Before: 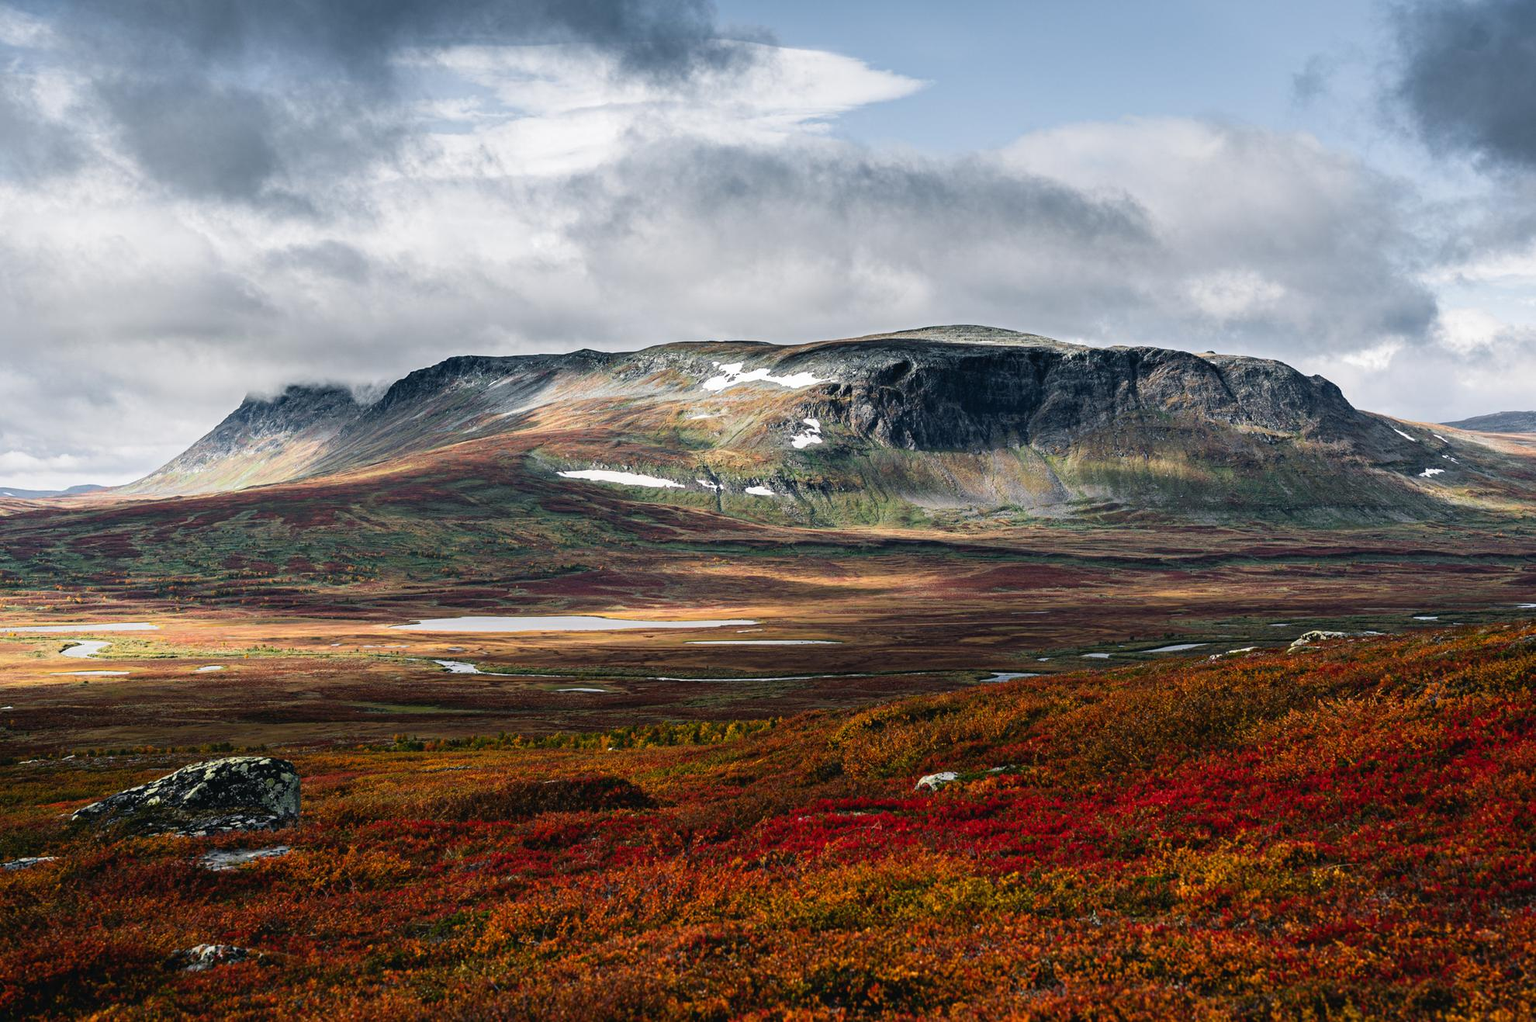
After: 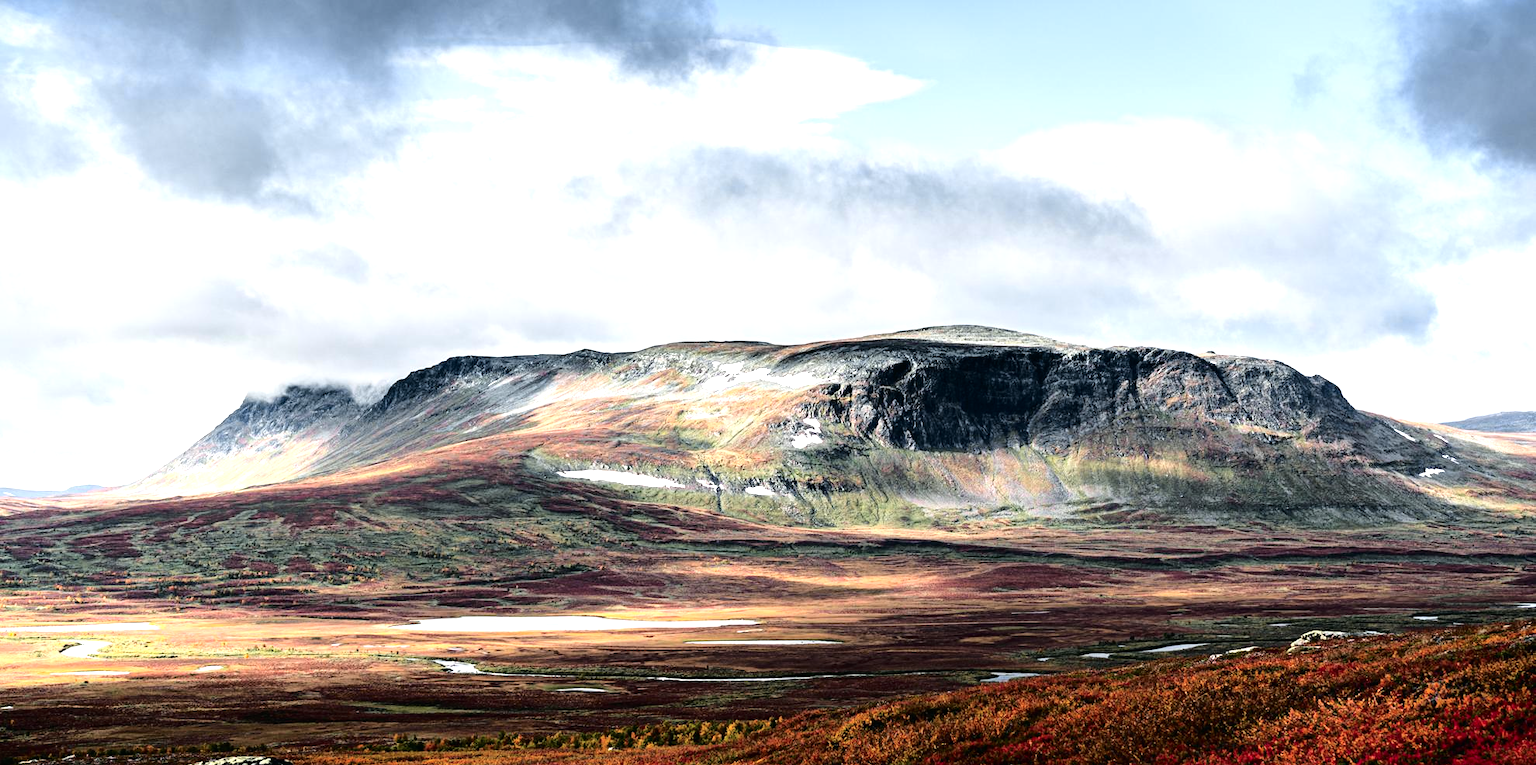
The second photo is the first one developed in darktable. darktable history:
tone equalizer: -8 EV -1.07 EV, -7 EV -1.02 EV, -6 EV -0.852 EV, -5 EV -0.577 EV, -3 EV 0.576 EV, -2 EV 0.895 EV, -1 EV 1 EV, +0 EV 1.08 EV
tone curve: curves: ch0 [(0, 0) (0.105, 0.068) (0.181, 0.14) (0.28, 0.259) (0.384, 0.404) (0.485, 0.531) (0.638, 0.681) (0.87, 0.883) (1, 0.977)]; ch1 [(0, 0) (0.161, 0.092) (0.35, 0.33) (0.379, 0.401) (0.456, 0.469) (0.501, 0.499) (0.516, 0.524) (0.562, 0.569) (0.635, 0.646) (1, 1)]; ch2 [(0, 0) (0.371, 0.362) (0.437, 0.437) (0.5, 0.5) (0.53, 0.524) (0.56, 0.561) (0.622, 0.606) (1, 1)], color space Lab, independent channels, preserve colors none
crop: bottom 24.986%
